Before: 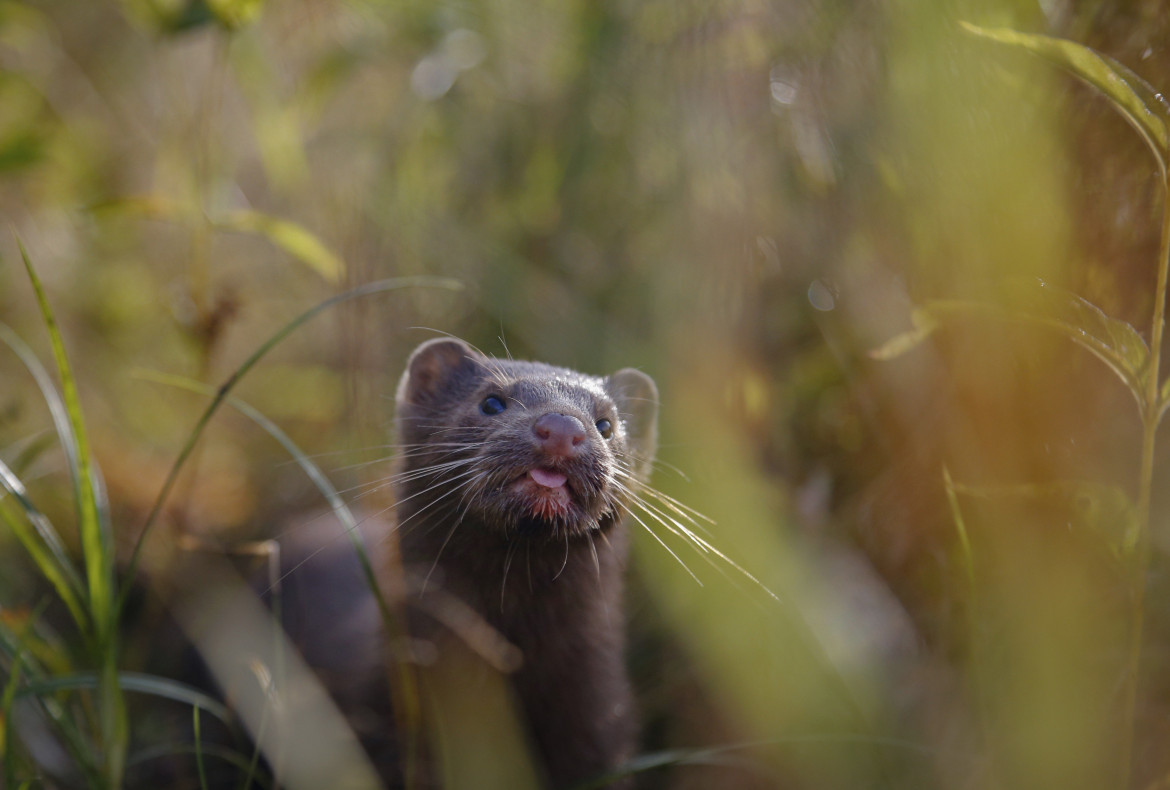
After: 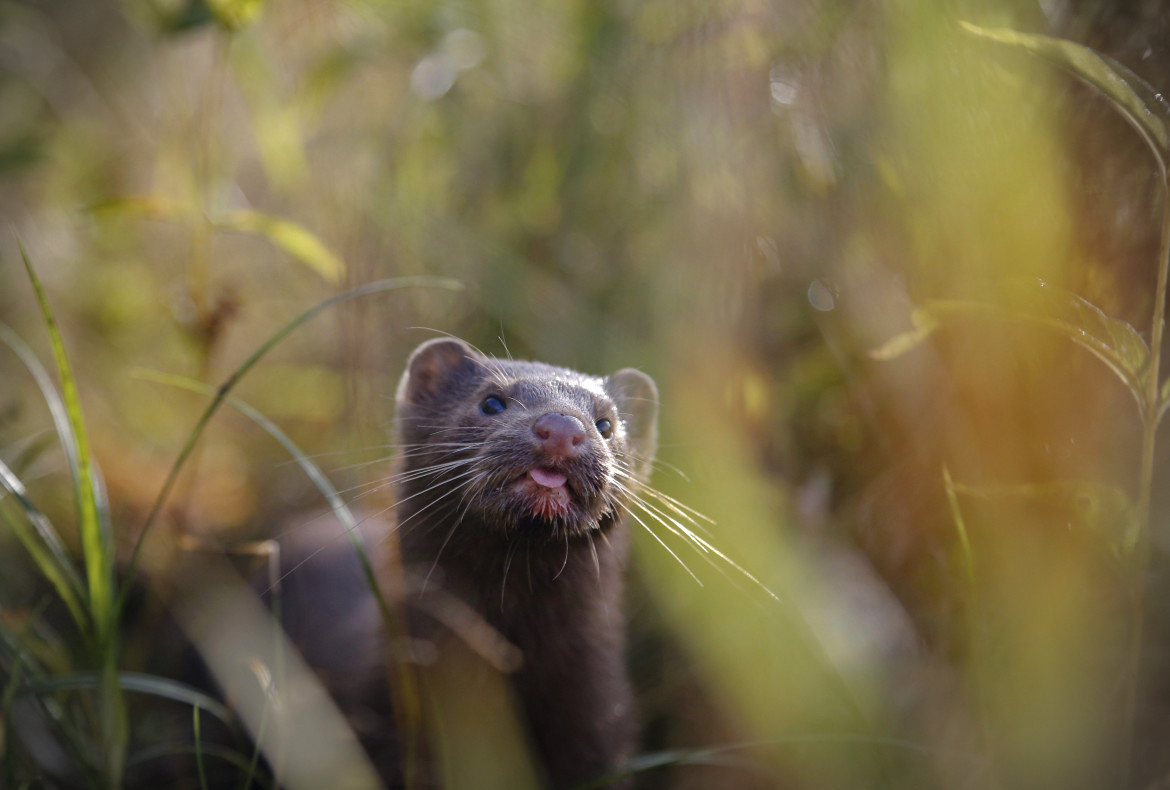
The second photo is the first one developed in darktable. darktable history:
tone equalizer: -8 EV -0.437 EV, -7 EV -0.354 EV, -6 EV -0.361 EV, -5 EV -0.184 EV, -3 EV 0.207 EV, -2 EV 0.322 EV, -1 EV 0.408 EV, +0 EV 0.4 EV
vignetting: fall-off start 87.8%, fall-off radius 25.72%, unbound false
